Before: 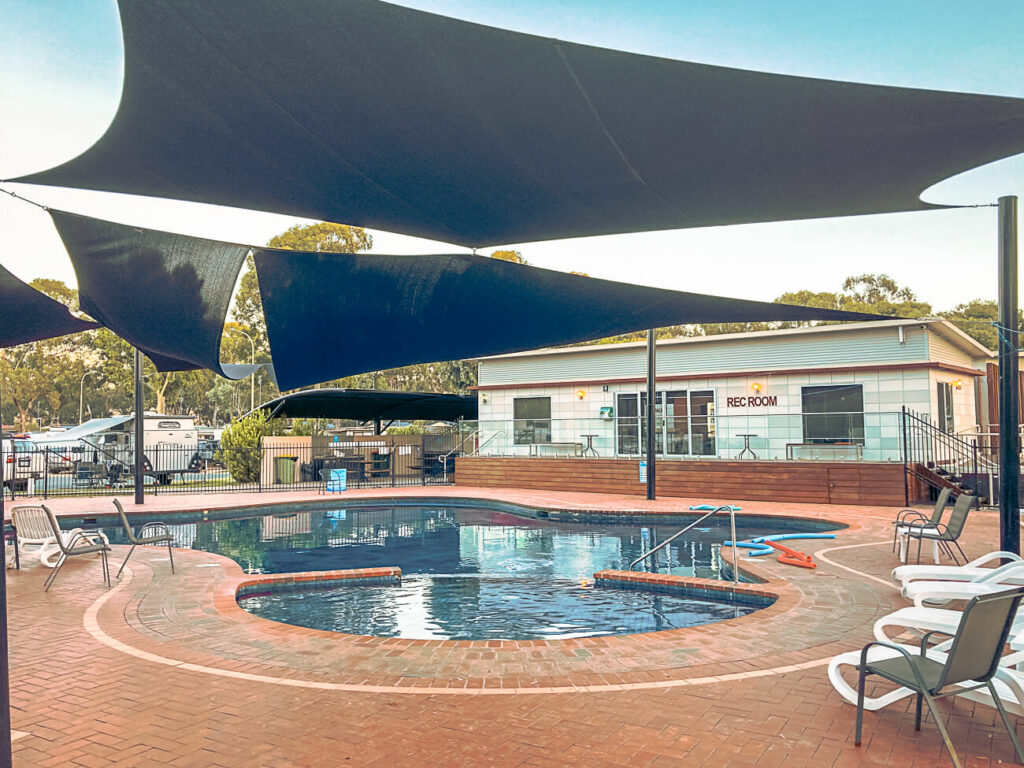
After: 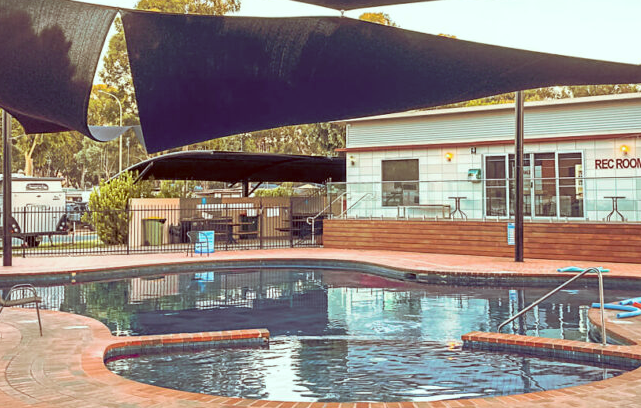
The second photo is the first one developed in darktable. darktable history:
color correction: highlights a* -6.98, highlights b* -0.208, shadows a* 20.39, shadows b* 10.96
crop: left 12.921%, top 31.029%, right 24.452%, bottom 15.783%
